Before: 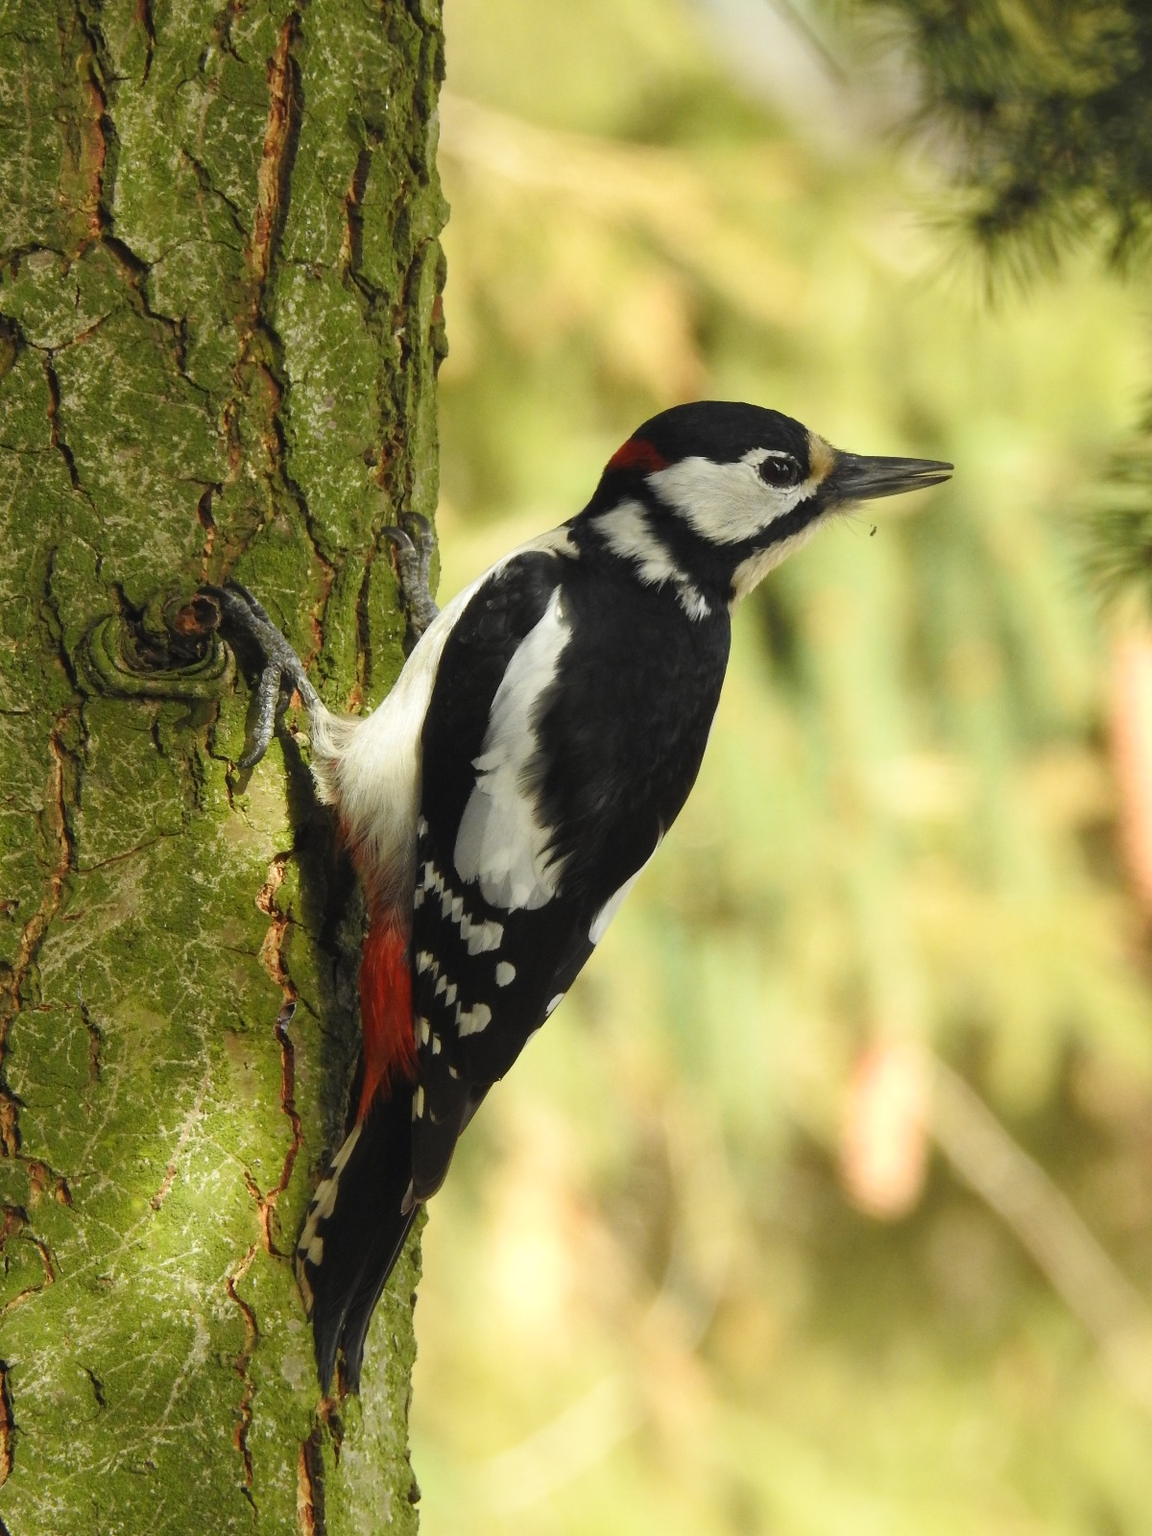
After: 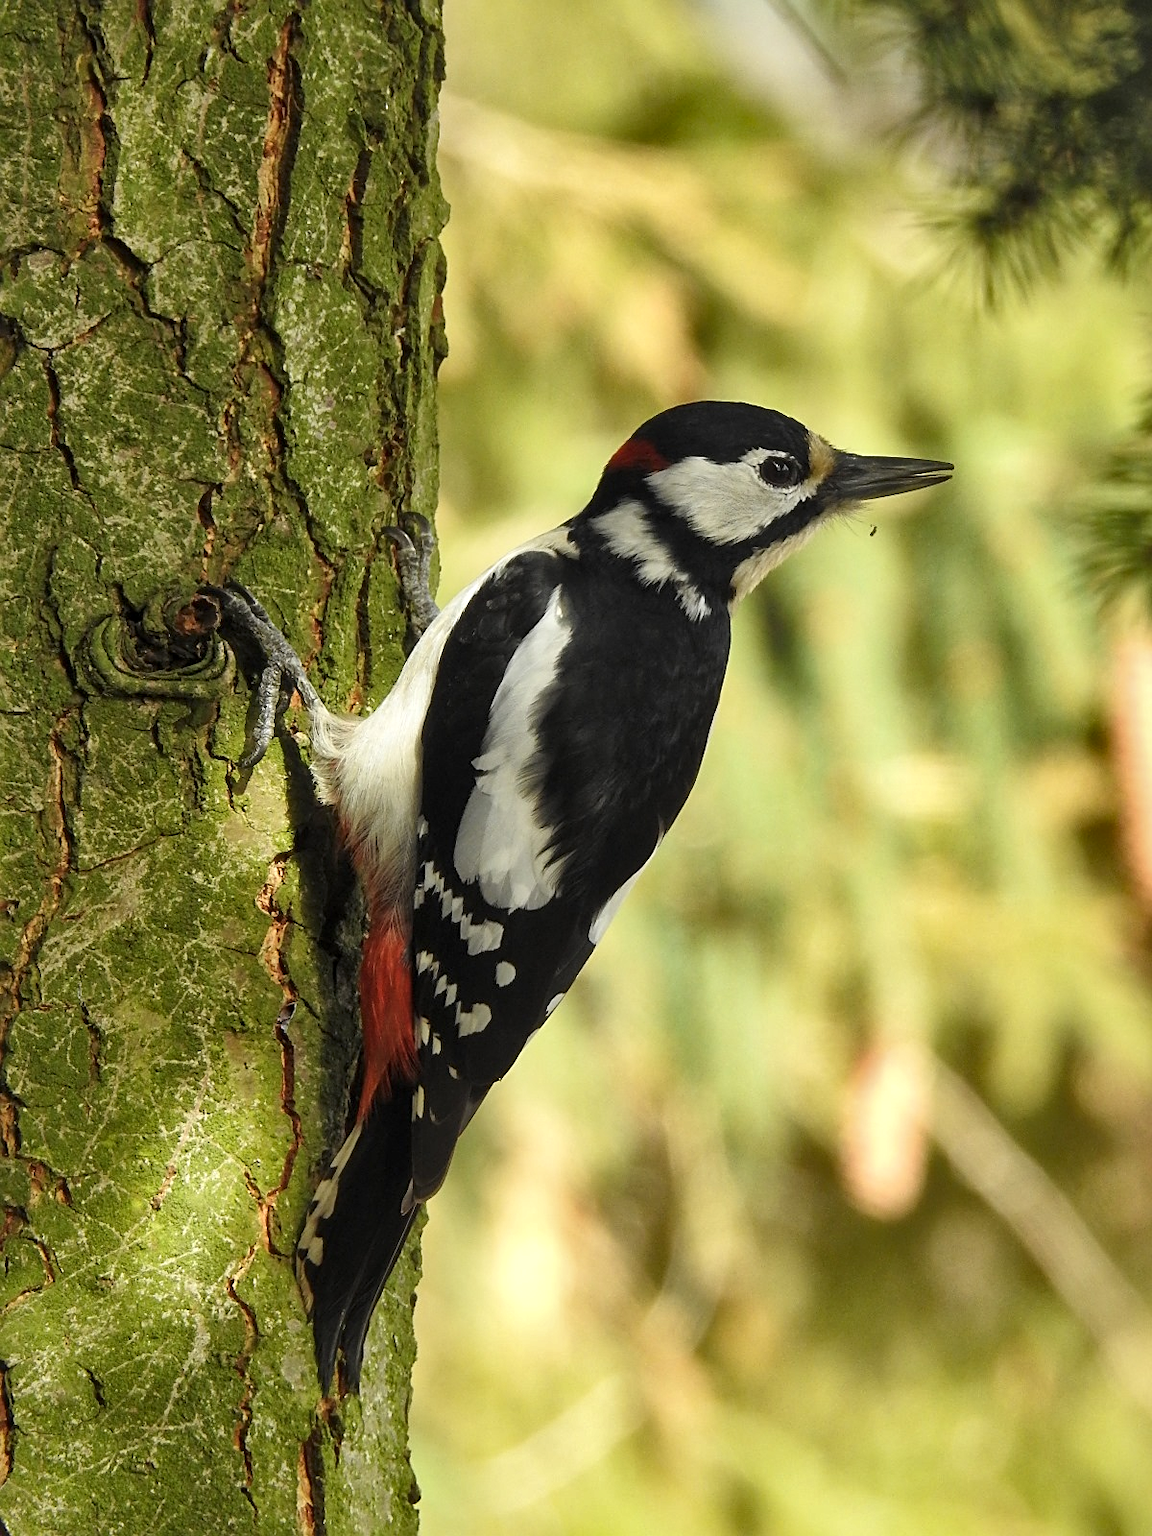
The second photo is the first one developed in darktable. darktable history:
shadows and highlights: shadows 43.57, white point adjustment -1.38, soften with gaussian
local contrast: mode bilateral grid, contrast 20, coarseness 51, detail 143%, midtone range 0.2
sharpen: on, module defaults
